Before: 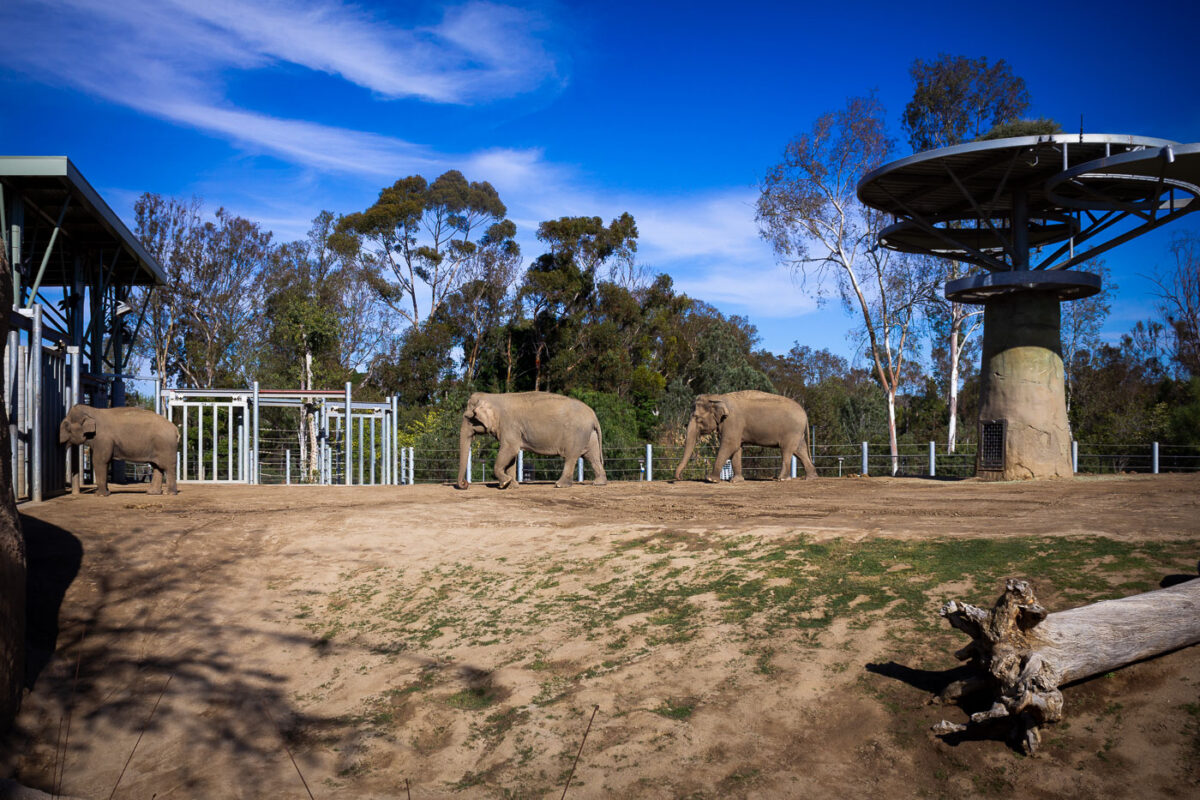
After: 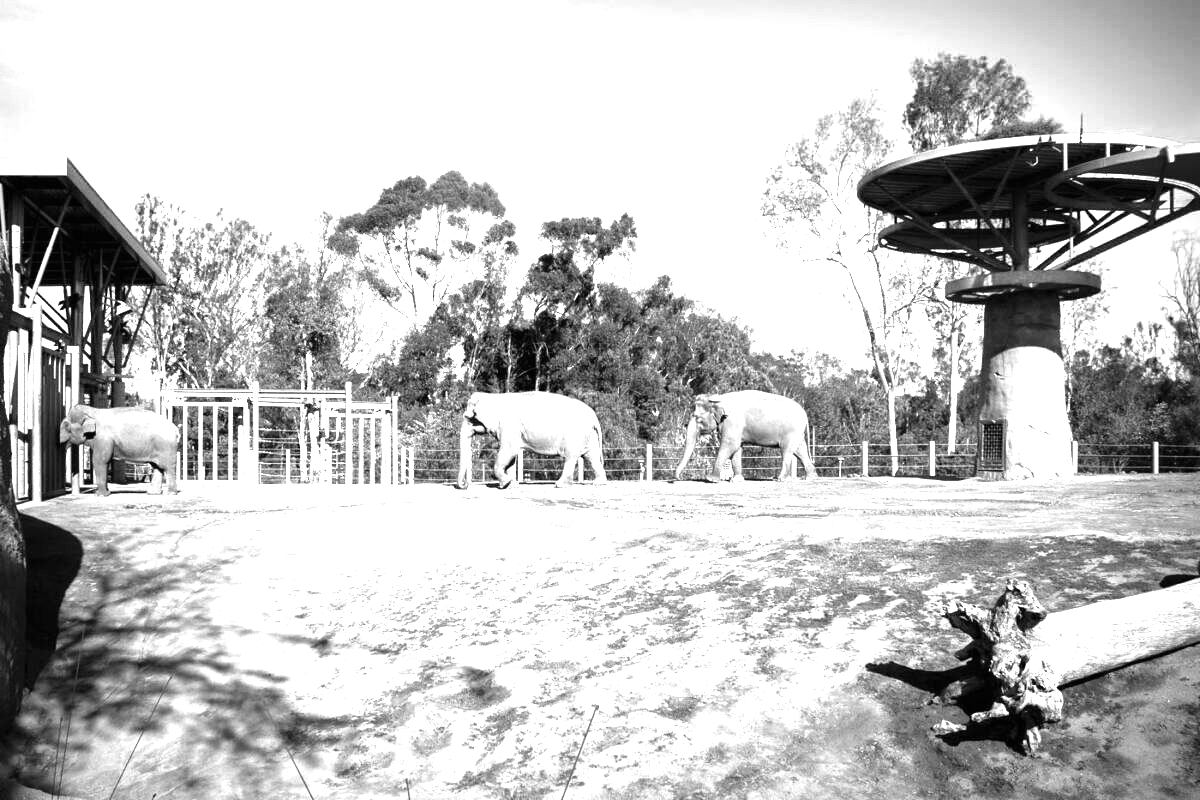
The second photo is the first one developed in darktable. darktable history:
exposure: black level correction 0, exposure 1.743 EV, compensate highlight preservation false
tone equalizer: -8 EV -0.721 EV, -7 EV -0.733 EV, -6 EV -0.571 EV, -5 EV -0.376 EV, -3 EV 0.386 EV, -2 EV 0.6 EV, -1 EV 0.69 EV, +0 EV 0.773 EV
color calibration: output gray [0.23, 0.37, 0.4, 0], illuminant as shot in camera, x 0.358, y 0.373, temperature 4628.91 K
